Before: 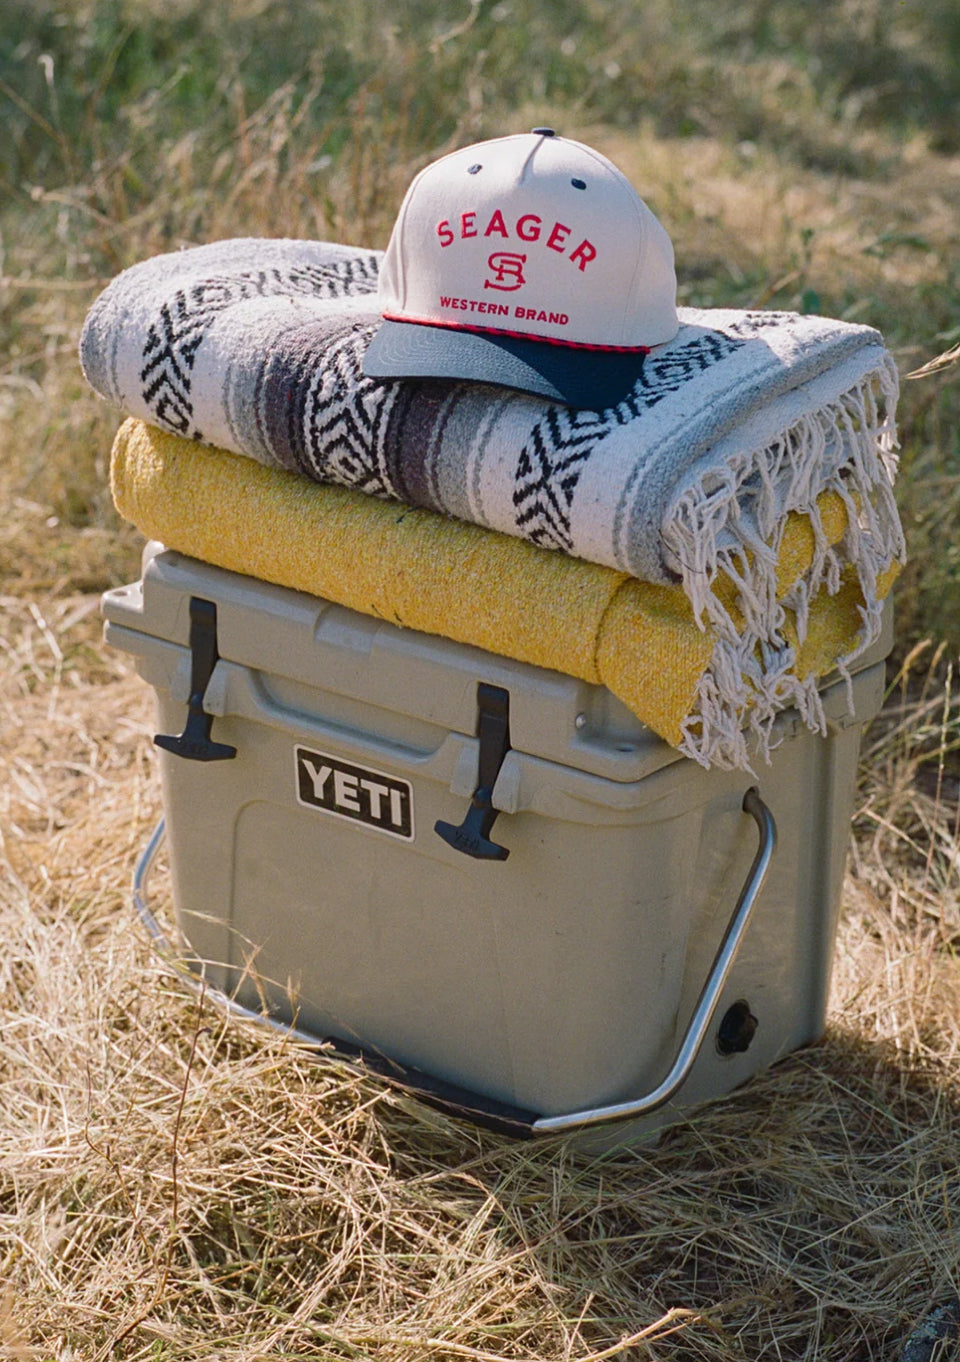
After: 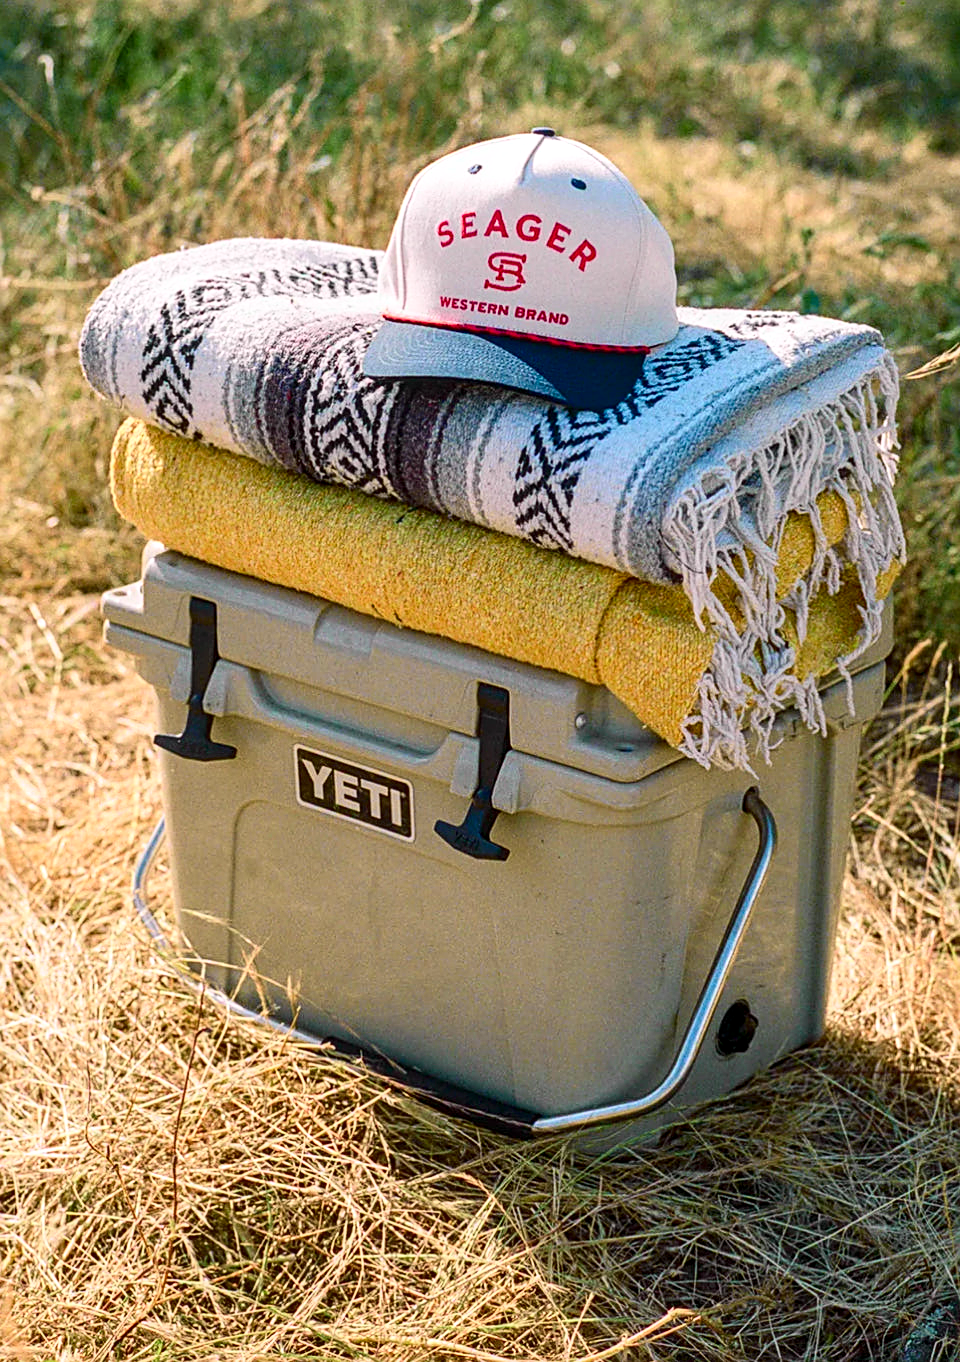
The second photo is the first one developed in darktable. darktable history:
tone curve: curves: ch0 [(0, 0.003) (0.044, 0.032) (0.12, 0.089) (0.19, 0.164) (0.269, 0.269) (0.473, 0.533) (0.595, 0.695) (0.718, 0.823) (0.855, 0.931) (1, 0.982)]; ch1 [(0, 0) (0.243, 0.245) (0.427, 0.387) (0.493, 0.481) (0.501, 0.5) (0.521, 0.528) (0.554, 0.586) (0.607, 0.655) (0.671, 0.735) (0.796, 0.85) (1, 1)]; ch2 [(0, 0) (0.249, 0.216) (0.357, 0.317) (0.448, 0.432) (0.478, 0.492) (0.498, 0.499) (0.517, 0.519) (0.537, 0.57) (0.569, 0.623) (0.61, 0.663) (0.706, 0.75) (0.808, 0.809) (0.991, 0.968)], color space Lab, independent channels, preserve colors none
sharpen: on, module defaults
local contrast: detail 130%
